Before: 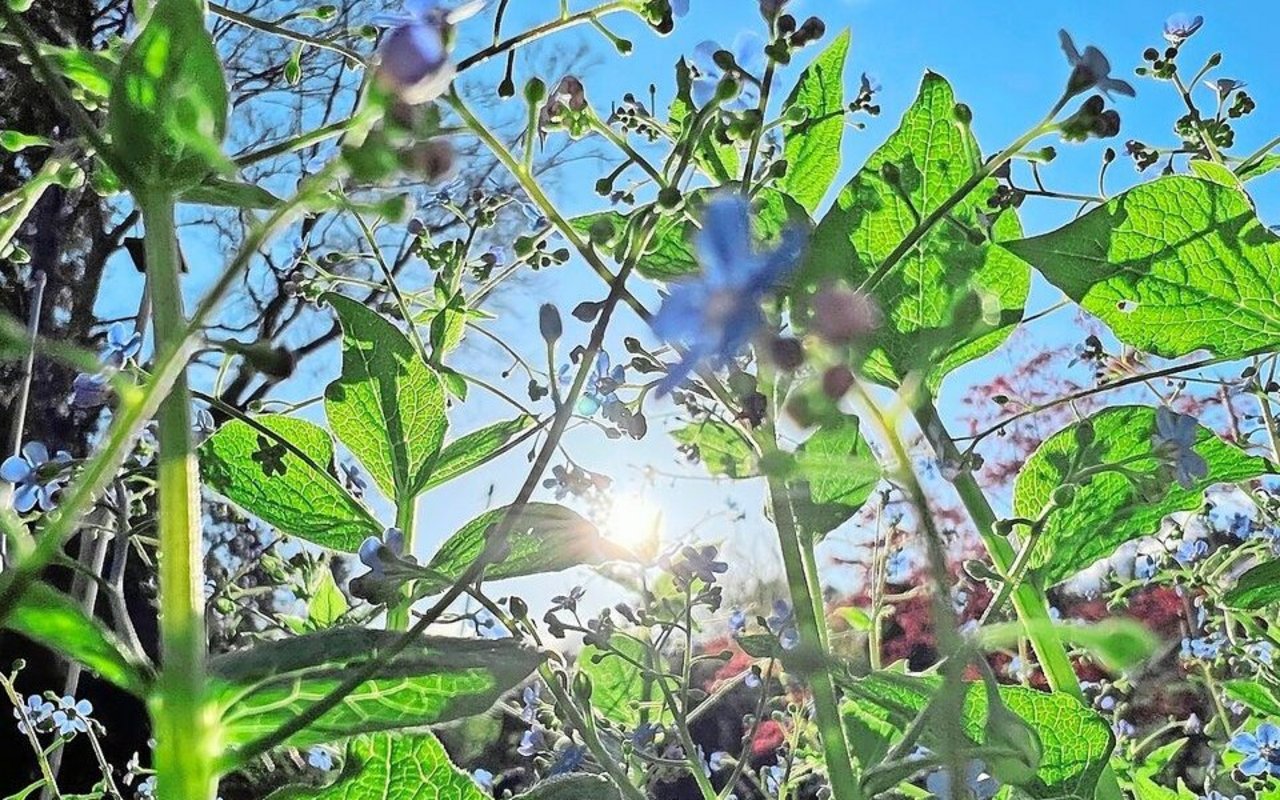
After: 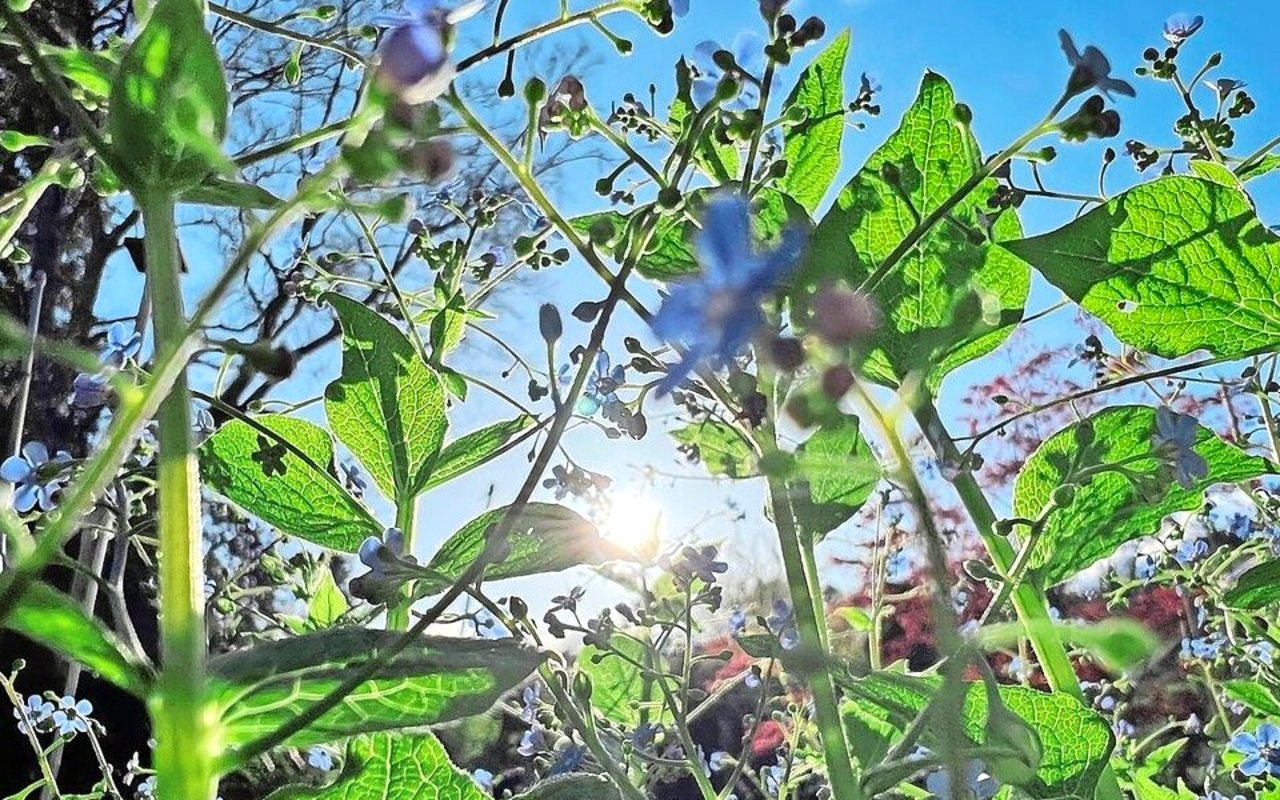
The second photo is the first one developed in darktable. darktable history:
shadows and highlights: radius 172.51, shadows 27.85, white point adjustment 3.03, highlights -68.04, soften with gaussian
